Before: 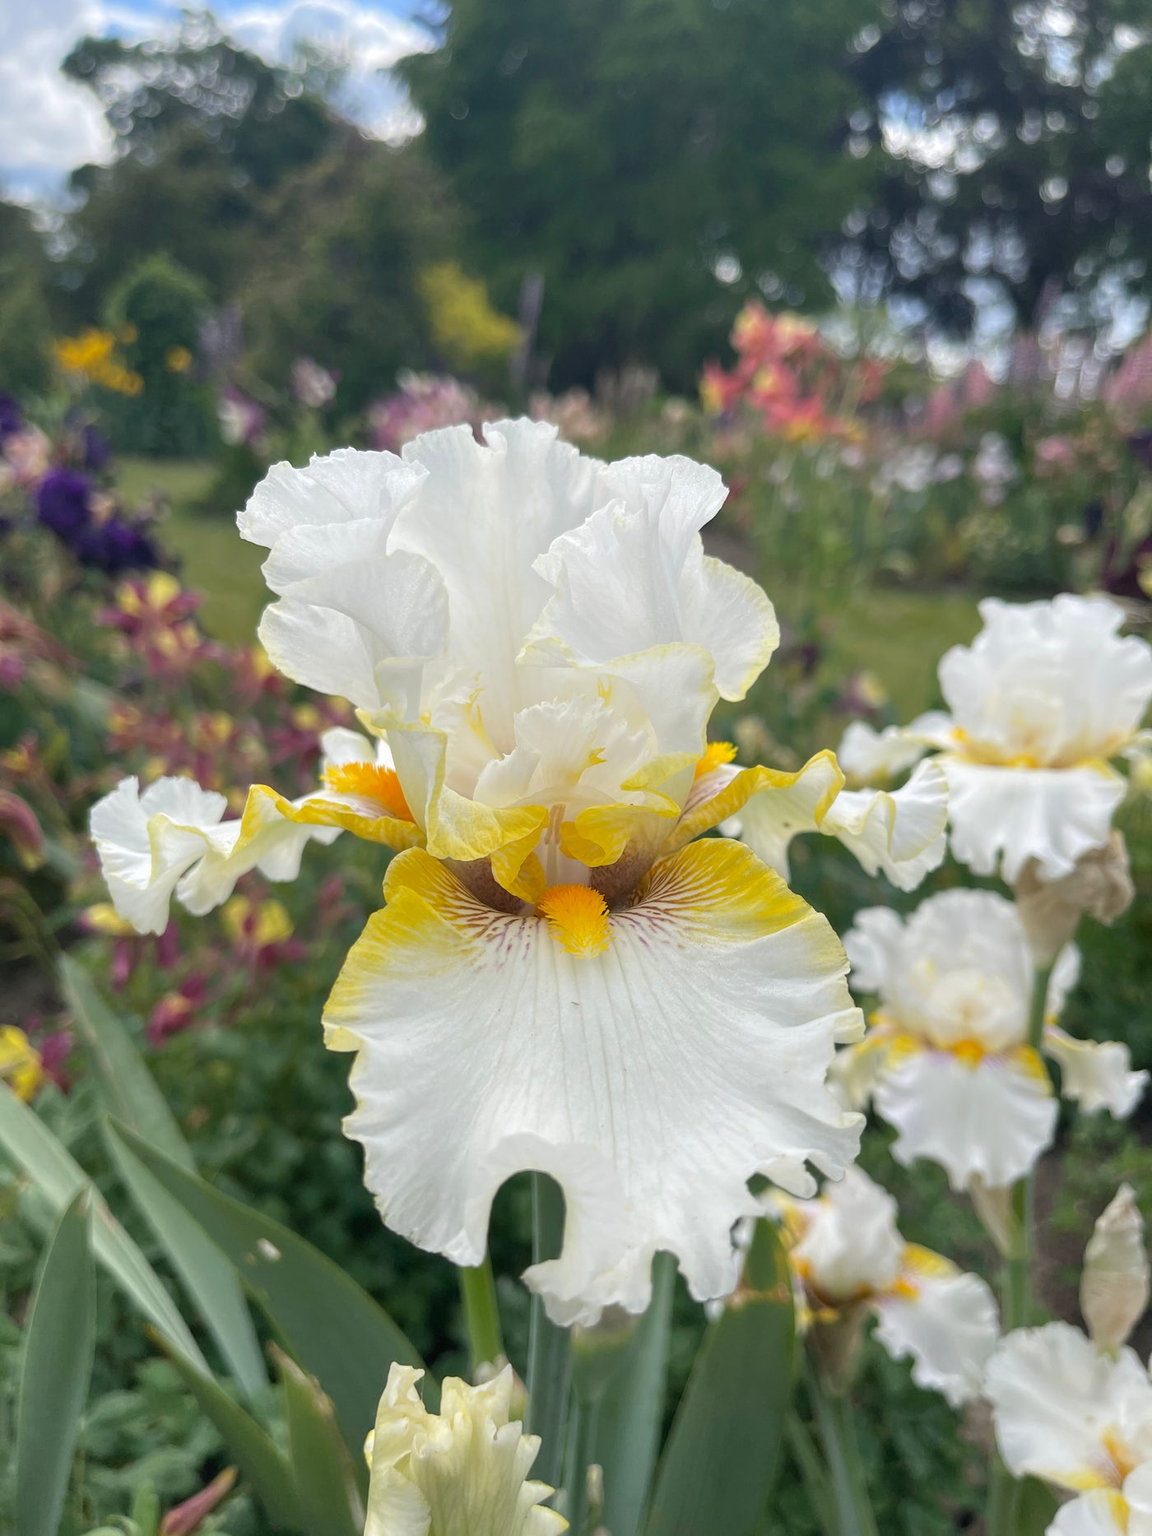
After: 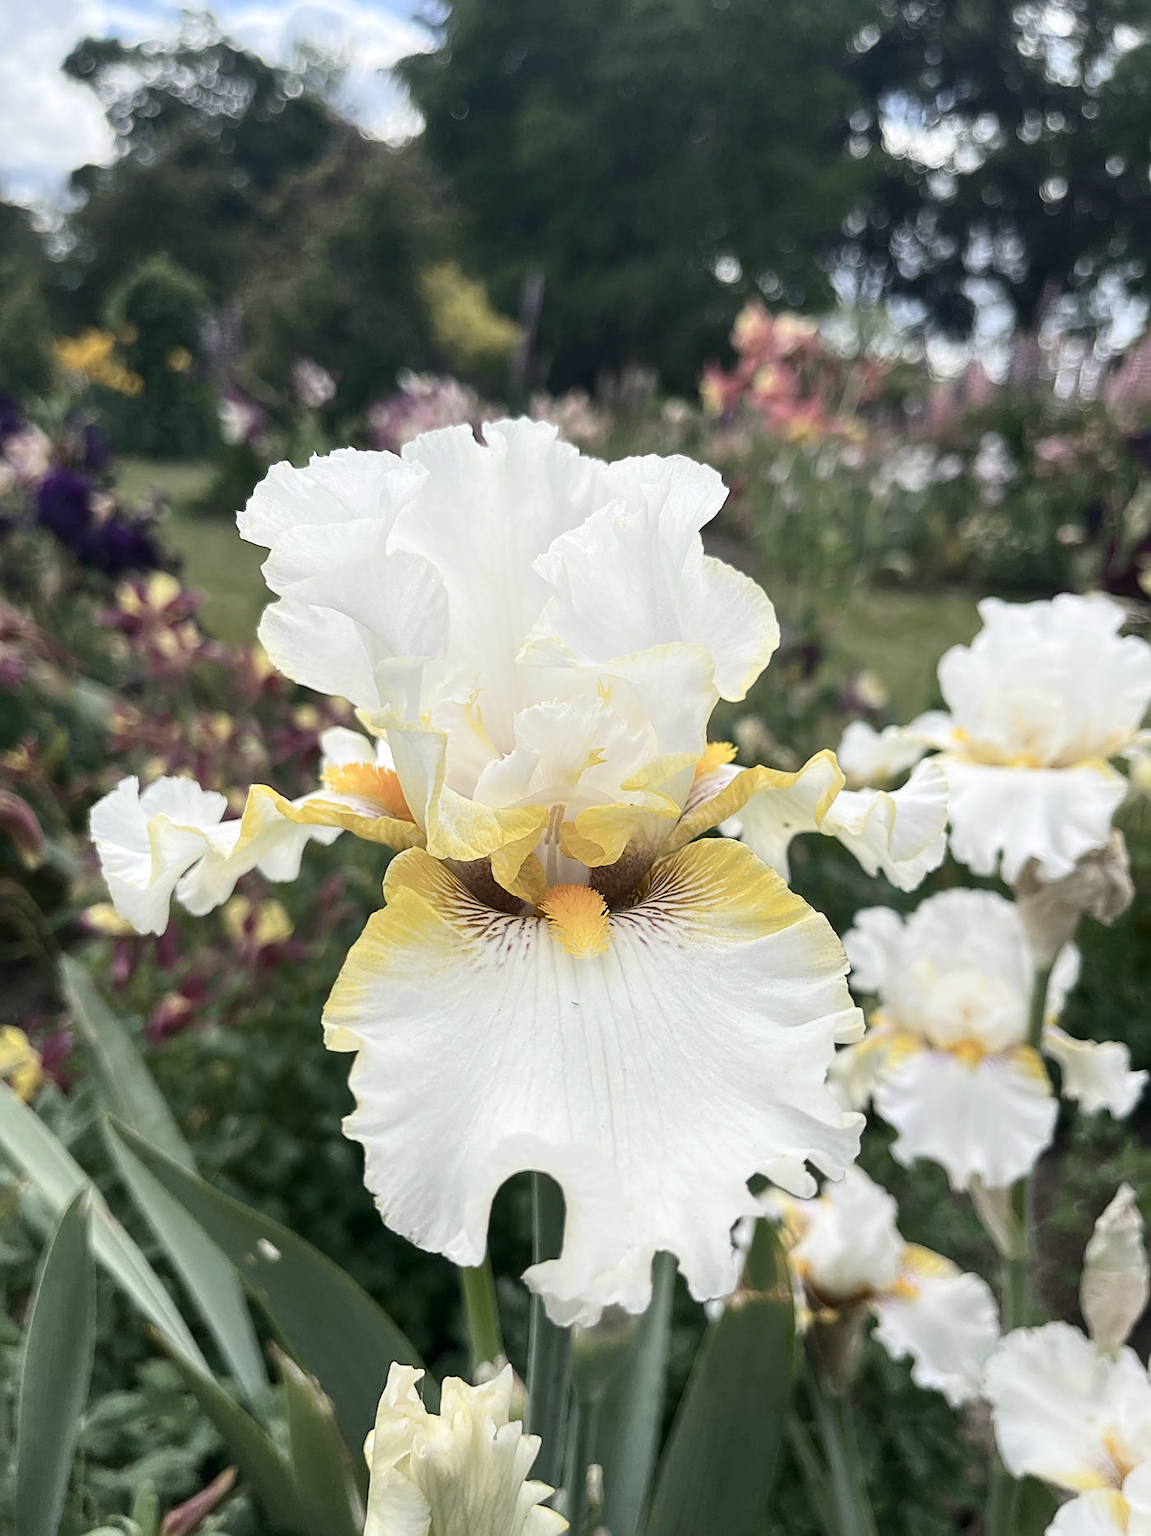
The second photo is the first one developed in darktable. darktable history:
contrast brightness saturation: contrast 0.249, saturation -0.315
sharpen: on, module defaults
